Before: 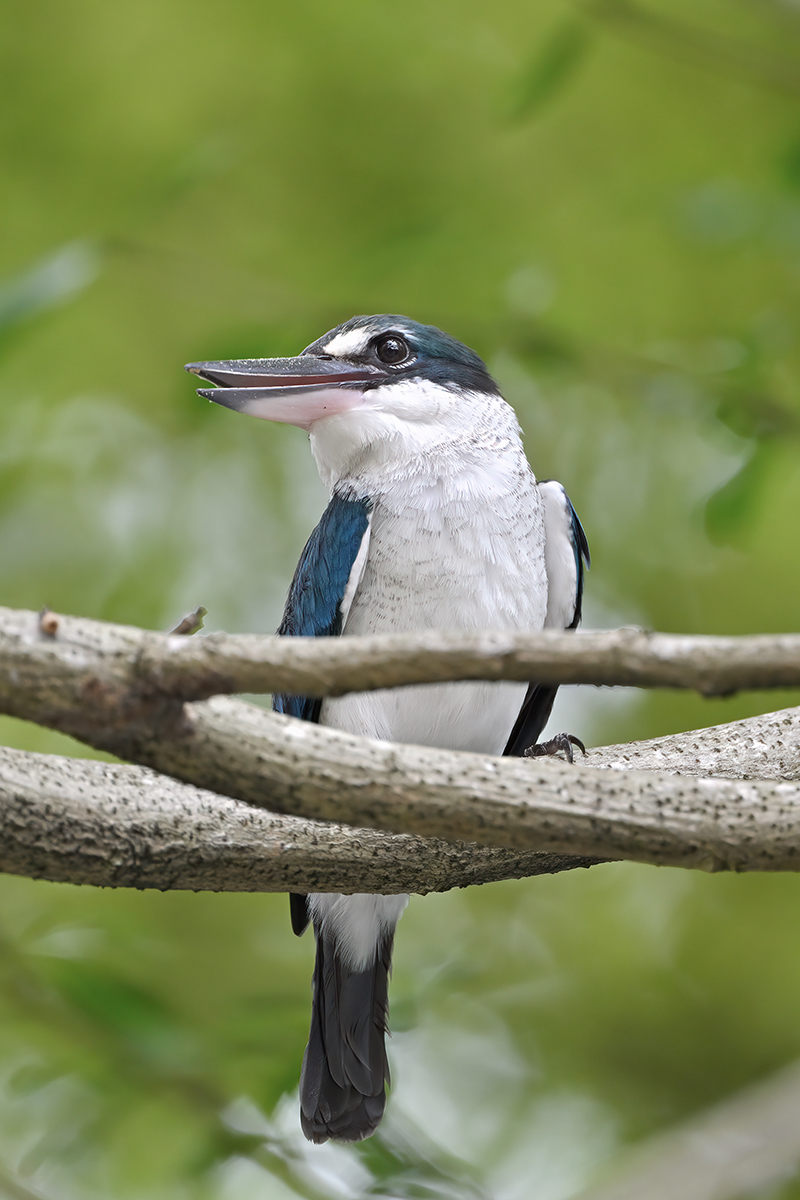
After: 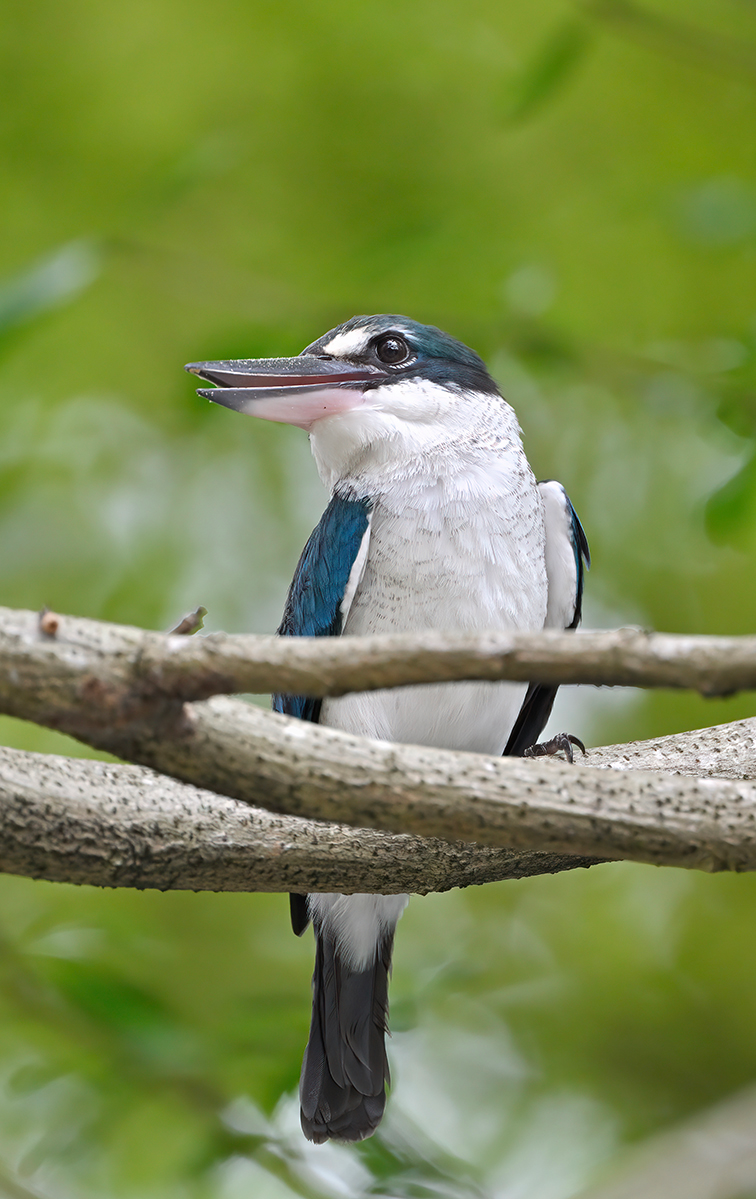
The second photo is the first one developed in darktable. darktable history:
crop and rotate: left 0%, right 5.382%
